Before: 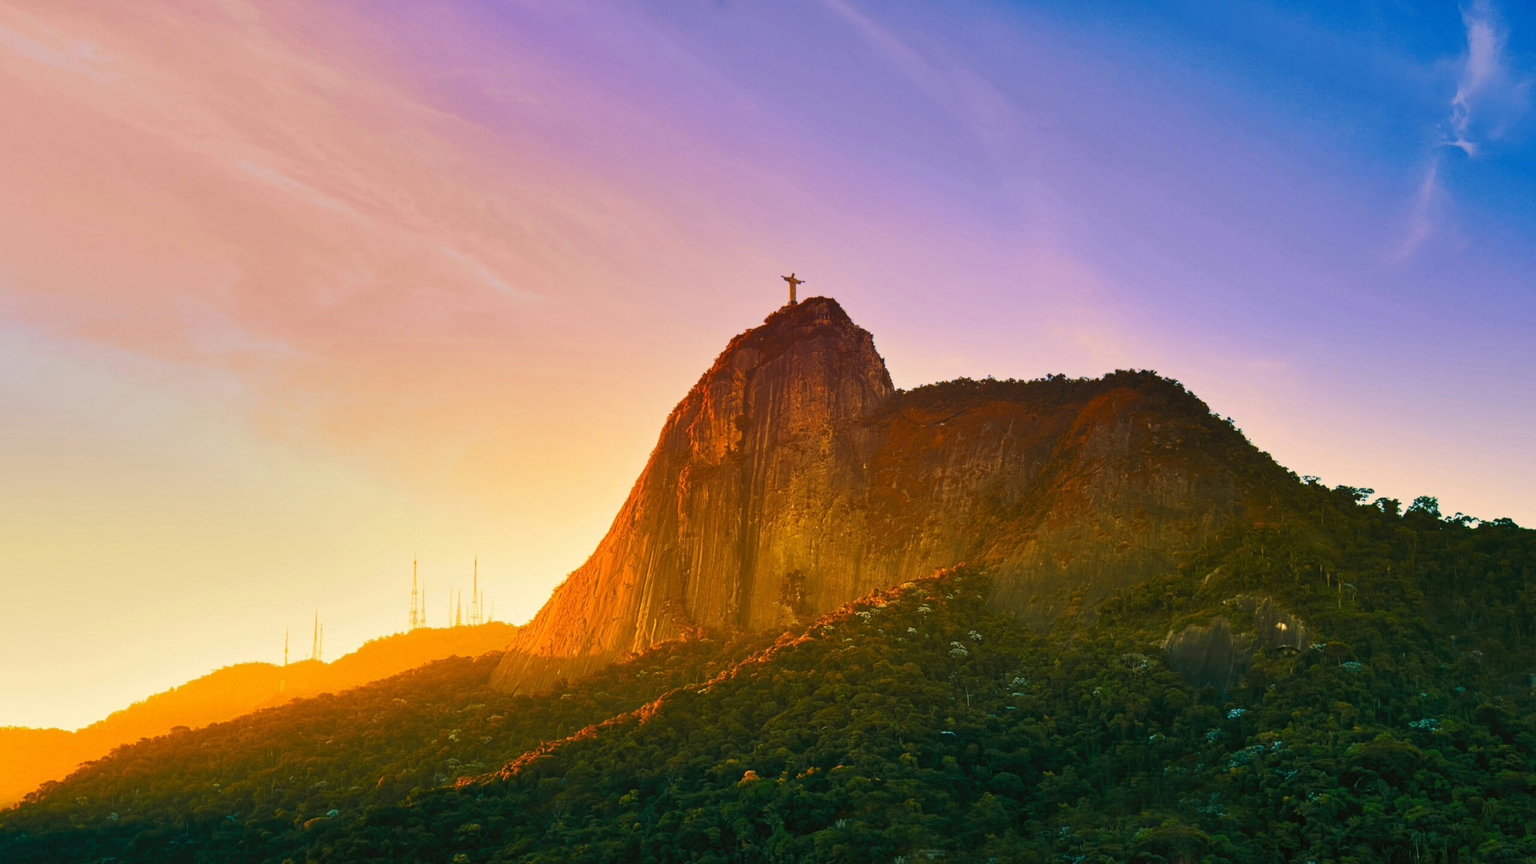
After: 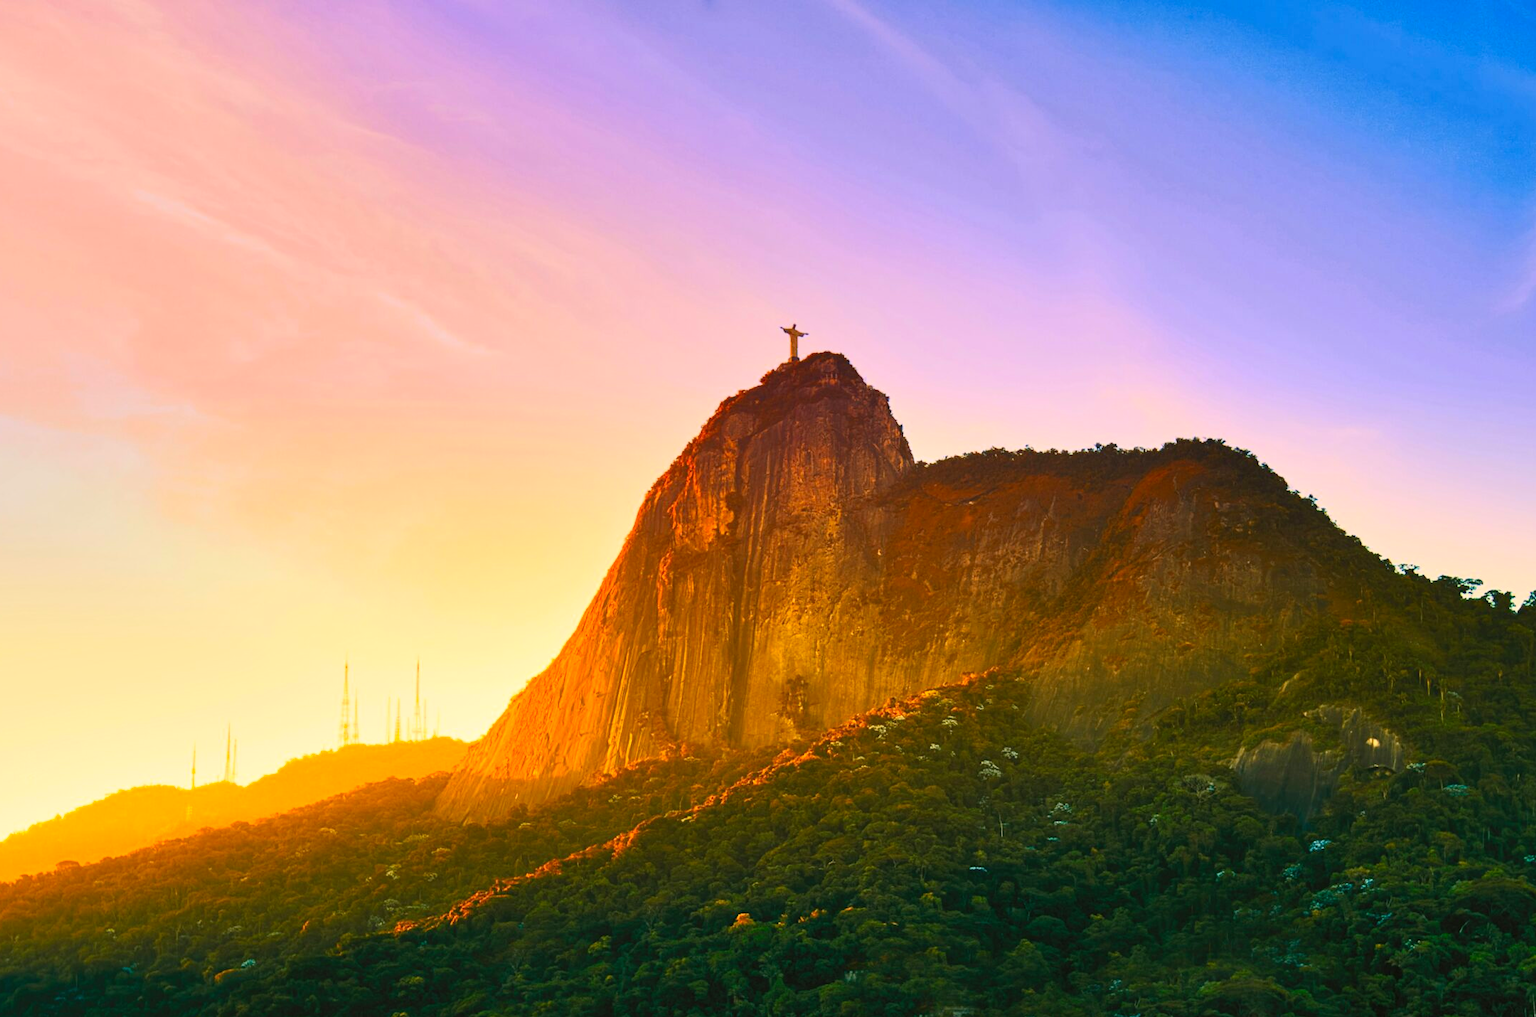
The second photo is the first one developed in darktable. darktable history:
crop: left 8.026%, right 7.374%
contrast brightness saturation: contrast 0.2, brightness 0.16, saturation 0.22
